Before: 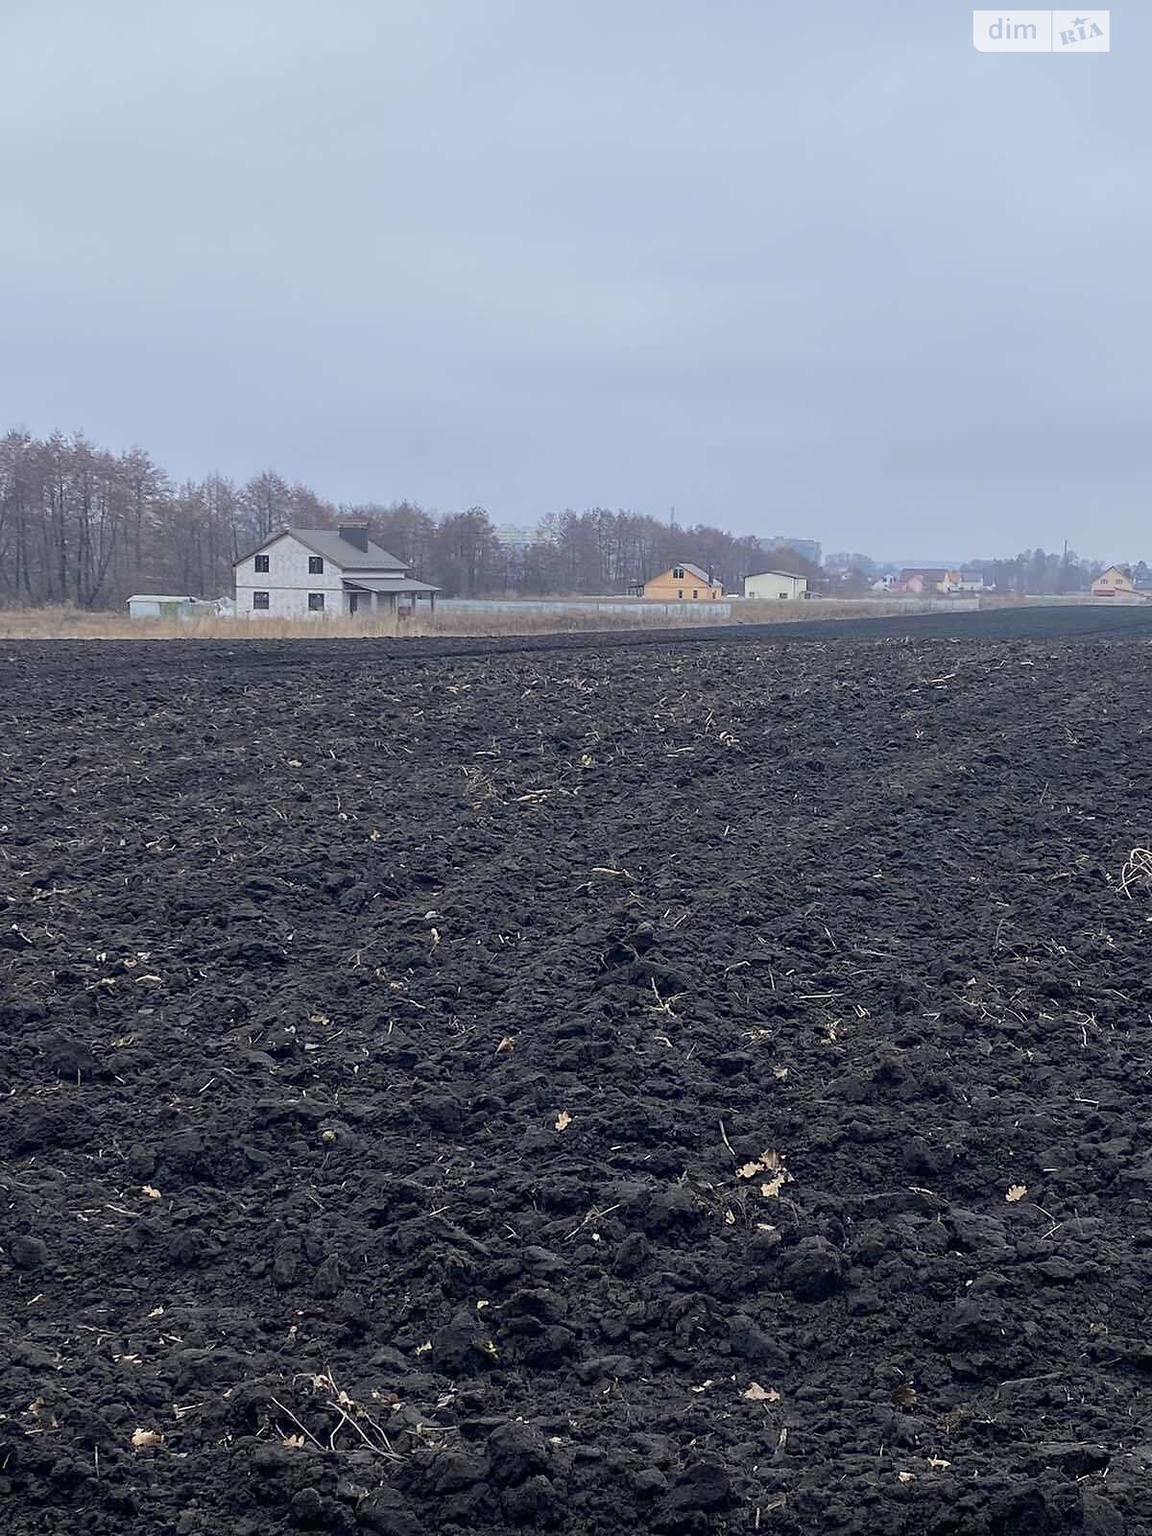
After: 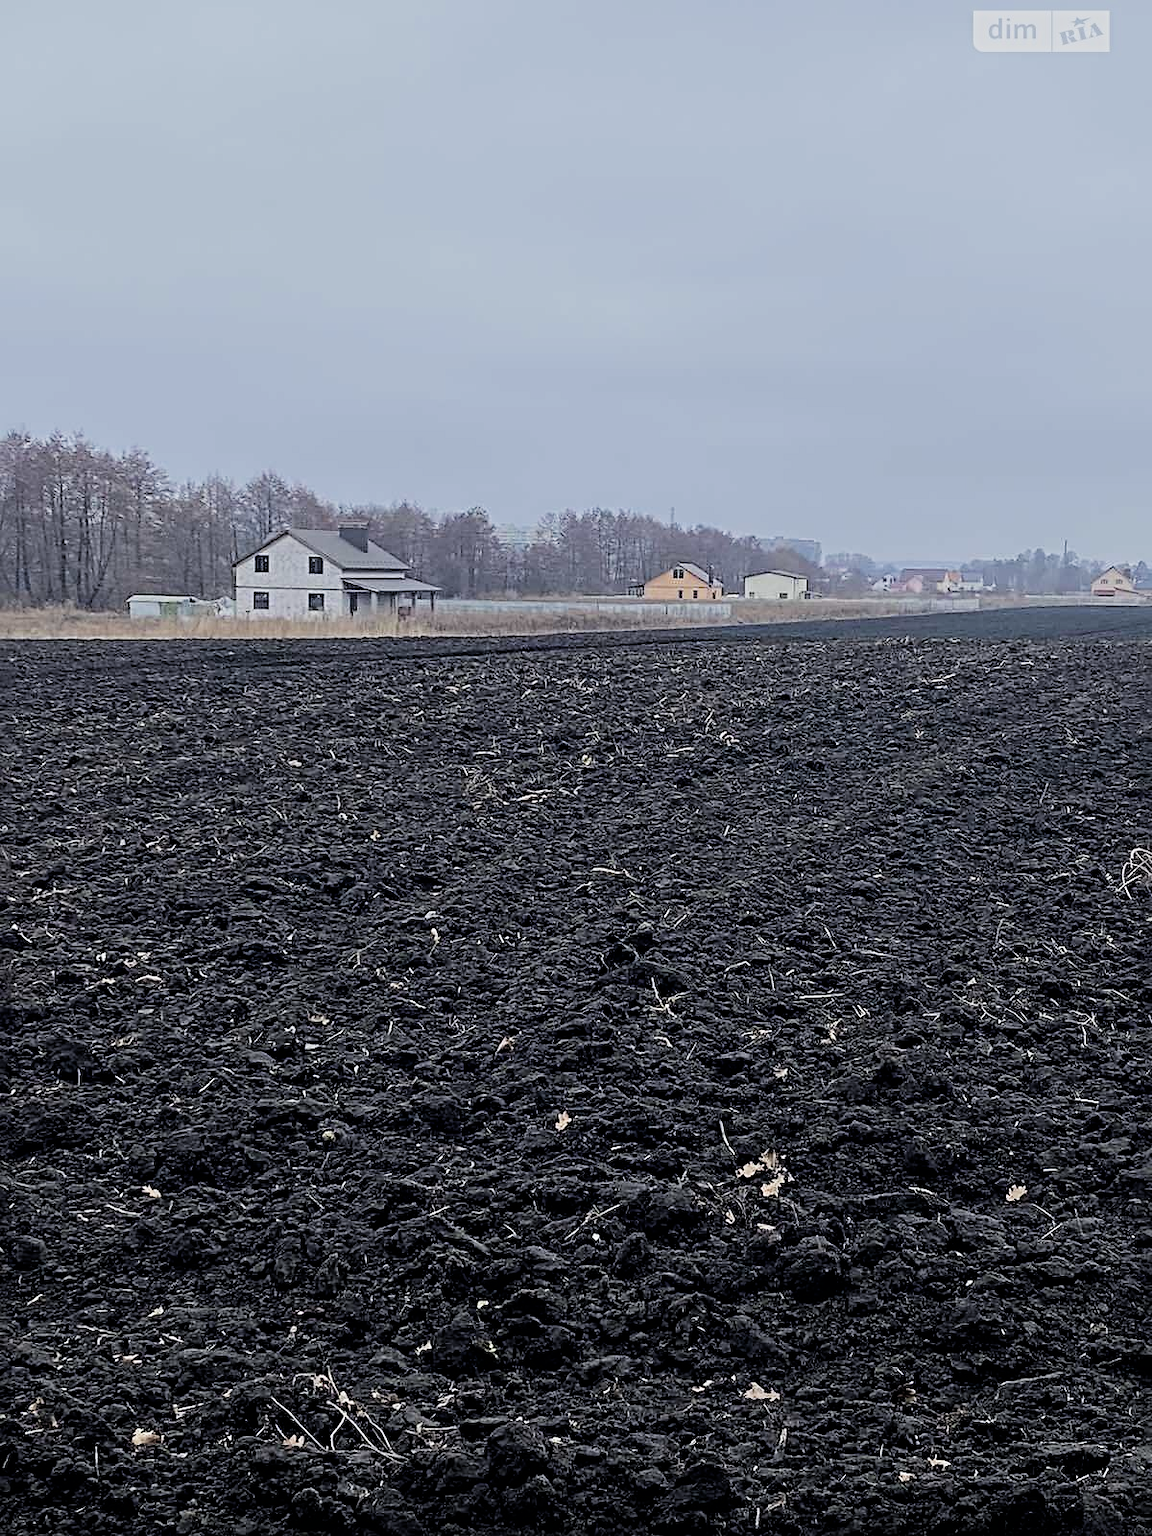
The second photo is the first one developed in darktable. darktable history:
sharpen: radius 4.883
filmic rgb: black relative exposure -5 EV, hardness 2.88, contrast 1.2
